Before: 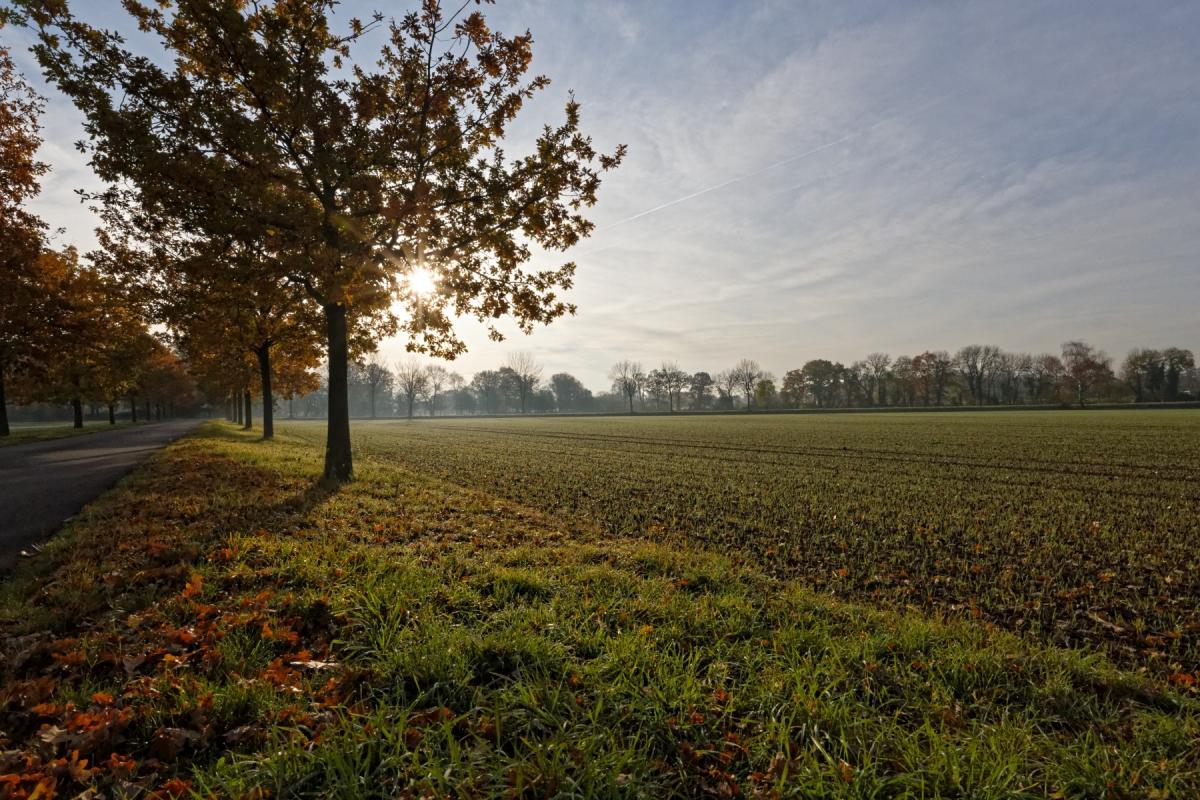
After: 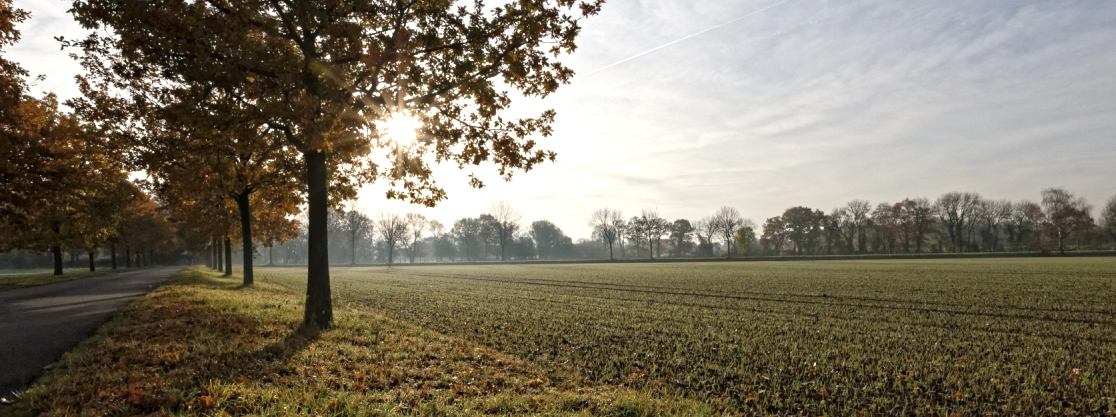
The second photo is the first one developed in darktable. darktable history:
contrast brightness saturation: contrast 0.06, brightness -0.01, saturation -0.23
crop: left 1.744%, top 19.225%, right 5.069%, bottom 28.357%
exposure: black level correction 0.001, exposure 0.5 EV, compensate exposure bias true, compensate highlight preservation false
